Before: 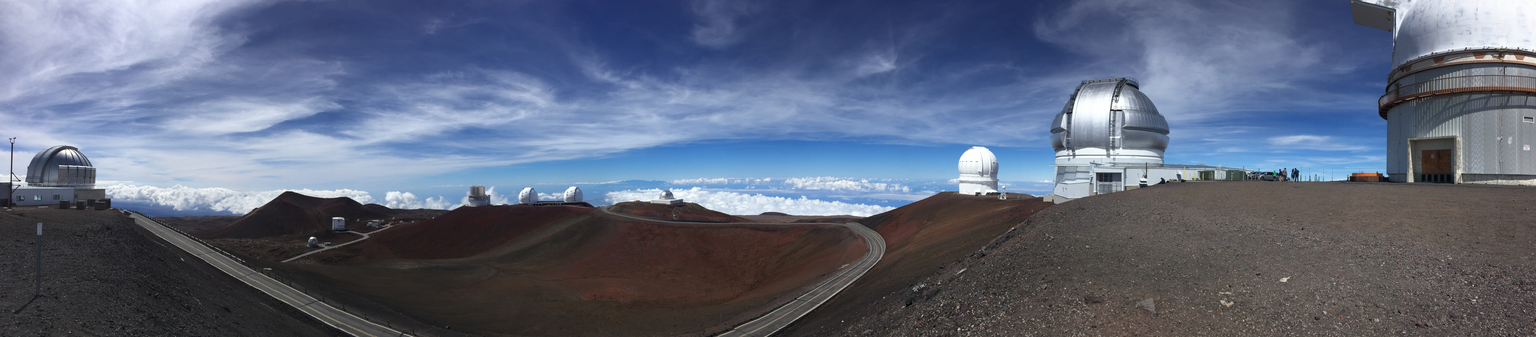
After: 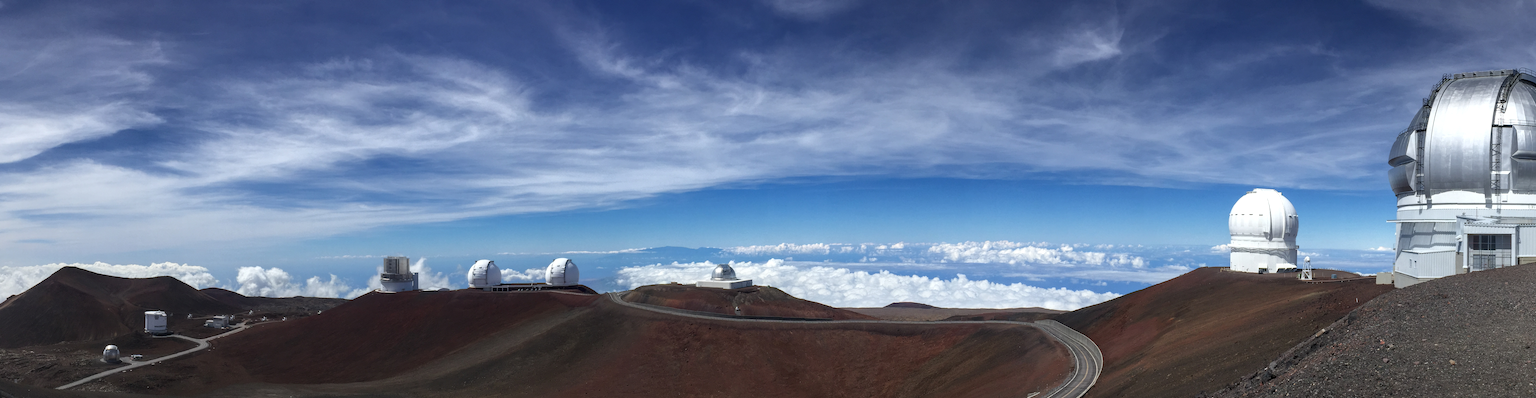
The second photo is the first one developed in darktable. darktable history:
local contrast: on, module defaults
crop: left 16.202%, top 11.208%, right 26.045%, bottom 20.557%
